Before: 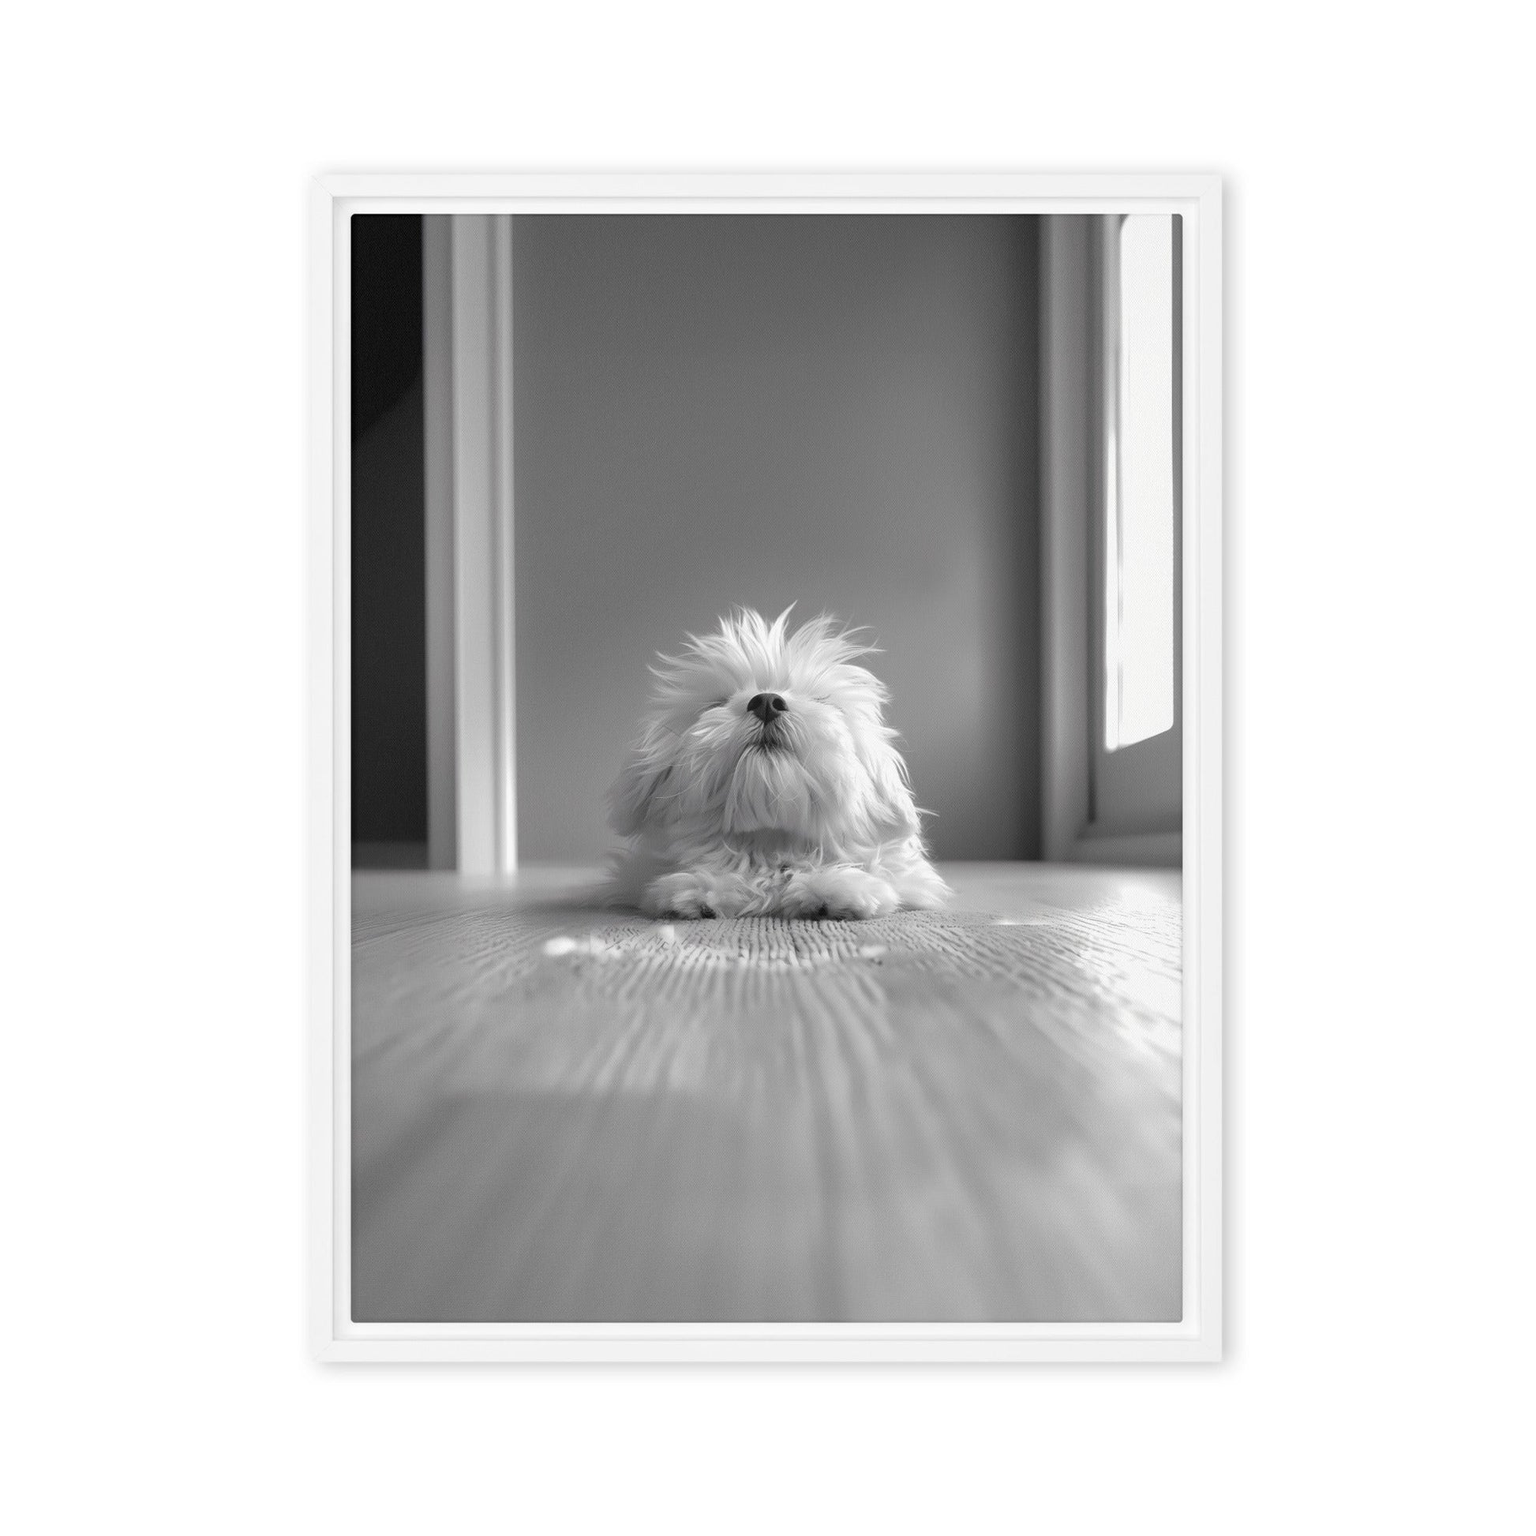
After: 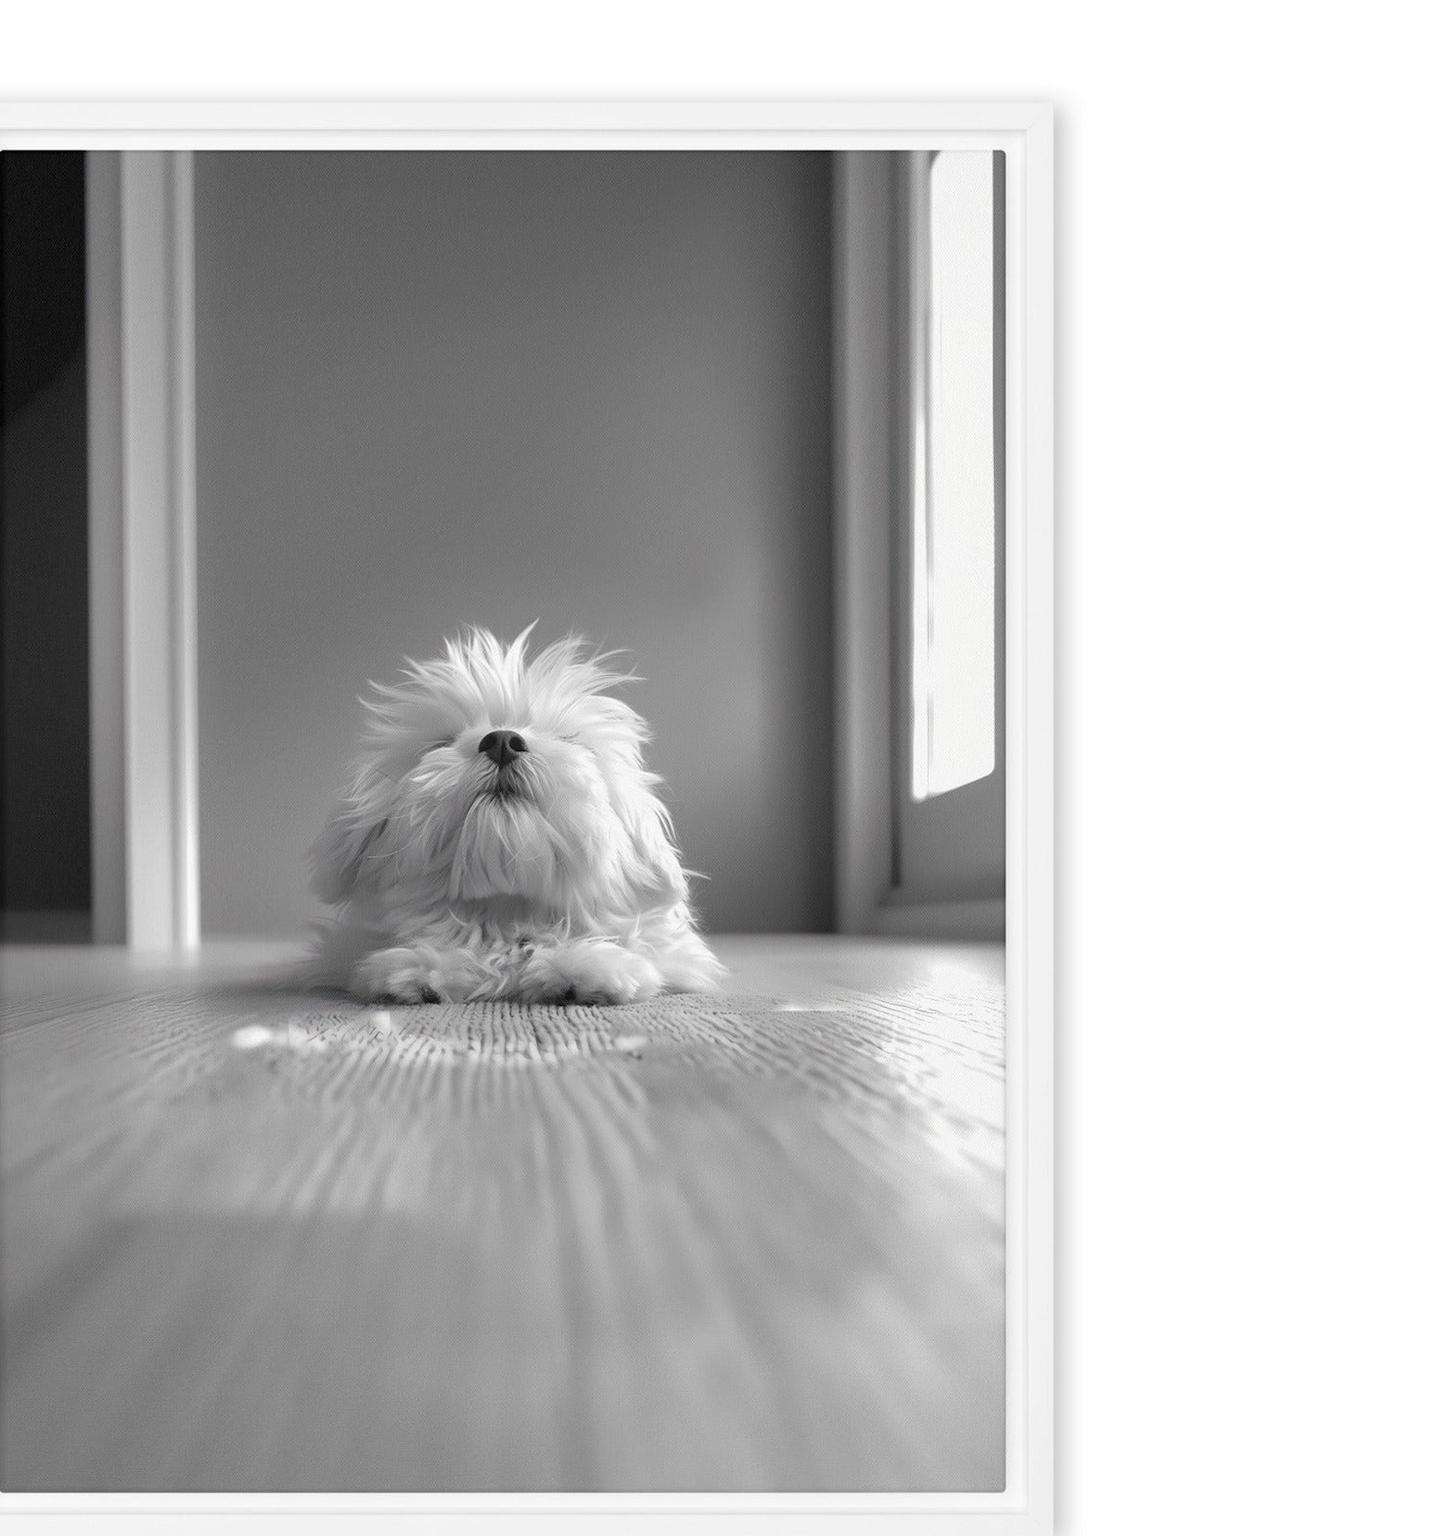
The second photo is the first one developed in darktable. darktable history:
crop: left 22.958%, top 5.863%, bottom 11.512%
